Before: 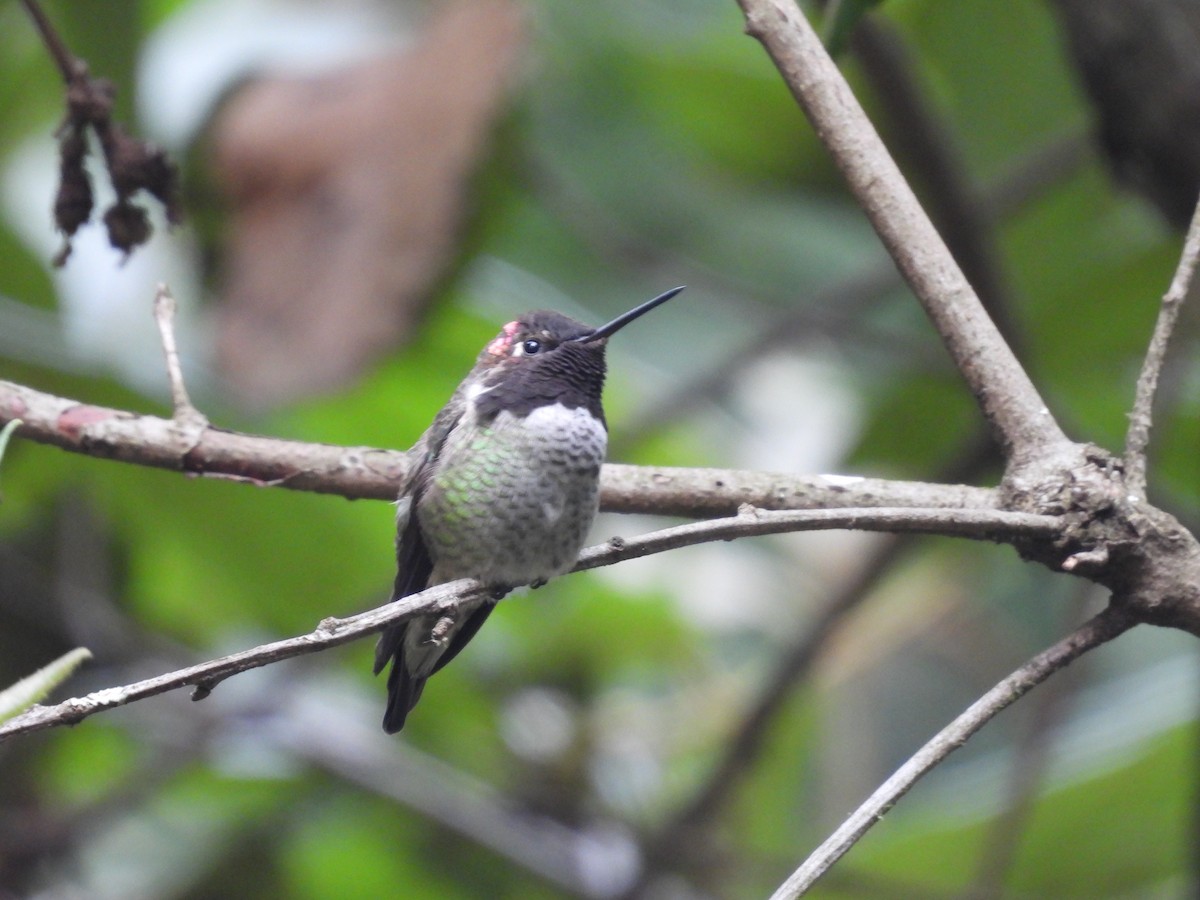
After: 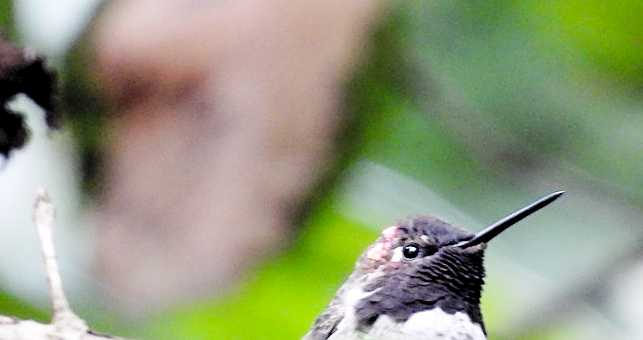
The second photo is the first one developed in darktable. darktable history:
crop: left 10.121%, top 10.631%, right 36.218%, bottom 51.526%
base curve: curves: ch0 [(0, 0) (0.036, 0.025) (0.121, 0.166) (0.206, 0.329) (0.605, 0.79) (1, 1)], preserve colors none
rgb levels: levels [[0.029, 0.461, 0.922], [0, 0.5, 1], [0, 0.5, 1]]
sharpen: on, module defaults
